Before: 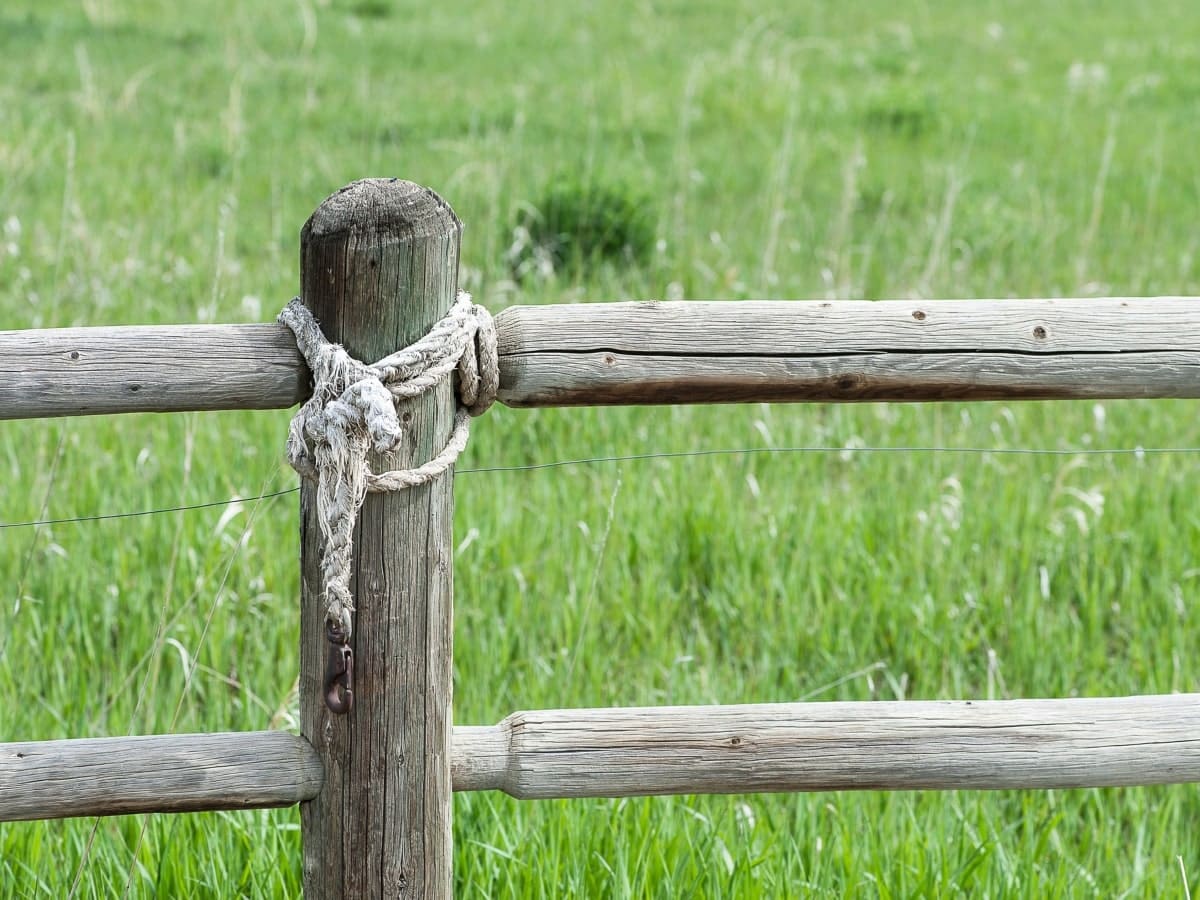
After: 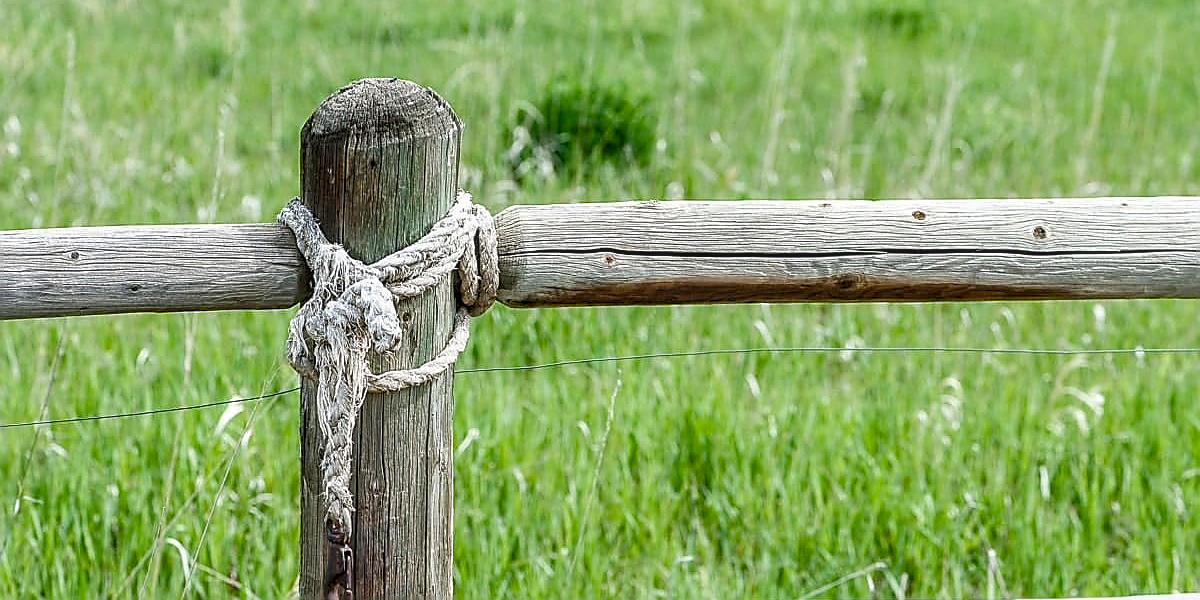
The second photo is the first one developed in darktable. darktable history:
color balance rgb: perceptual saturation grading › global saturation 20%, perceptual saturation grading › highlights -25%, perceptual saturation grading › shadows 50%
sharpen: radius 1.4, amount 1.25, threshold 0.7
local contrast: on, module defaults
crop: top 11.166%, bottom 22.168%
